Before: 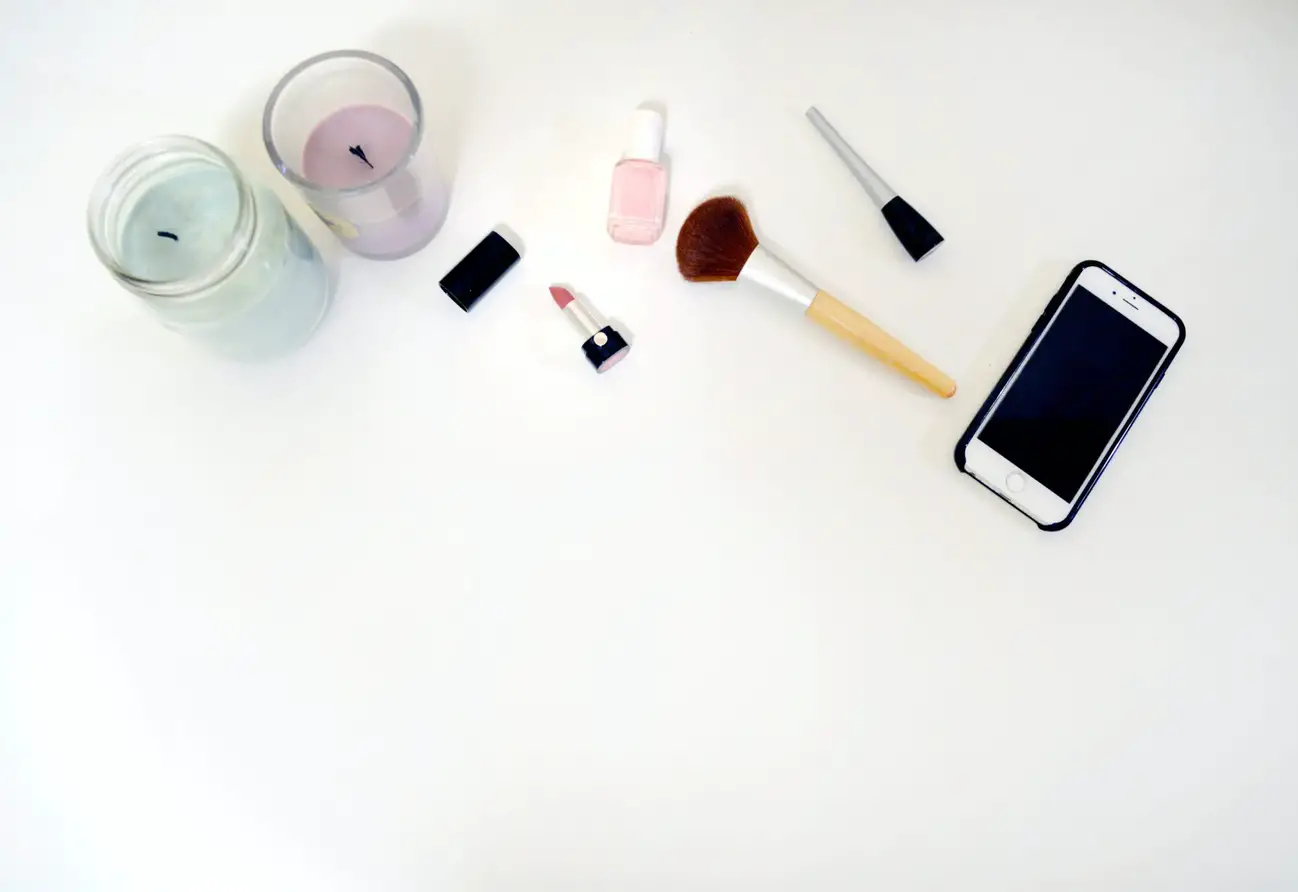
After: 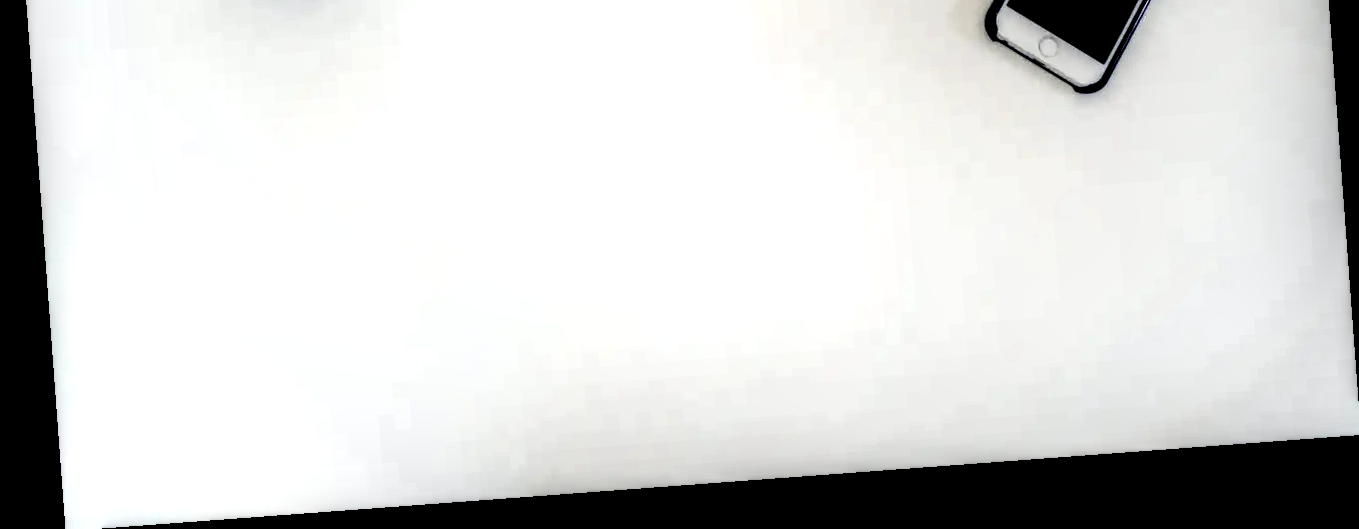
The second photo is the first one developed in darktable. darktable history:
crop and rotate: top 46.237%
local contrast: shadows 185%, detail 225%
rotate and perspective: rotation -4.25°, automatic cropping off
rgb levels: levels [[0.034, 0.472, 0.904], [0, 0.5, 1], [0, 0.5, 1]]
